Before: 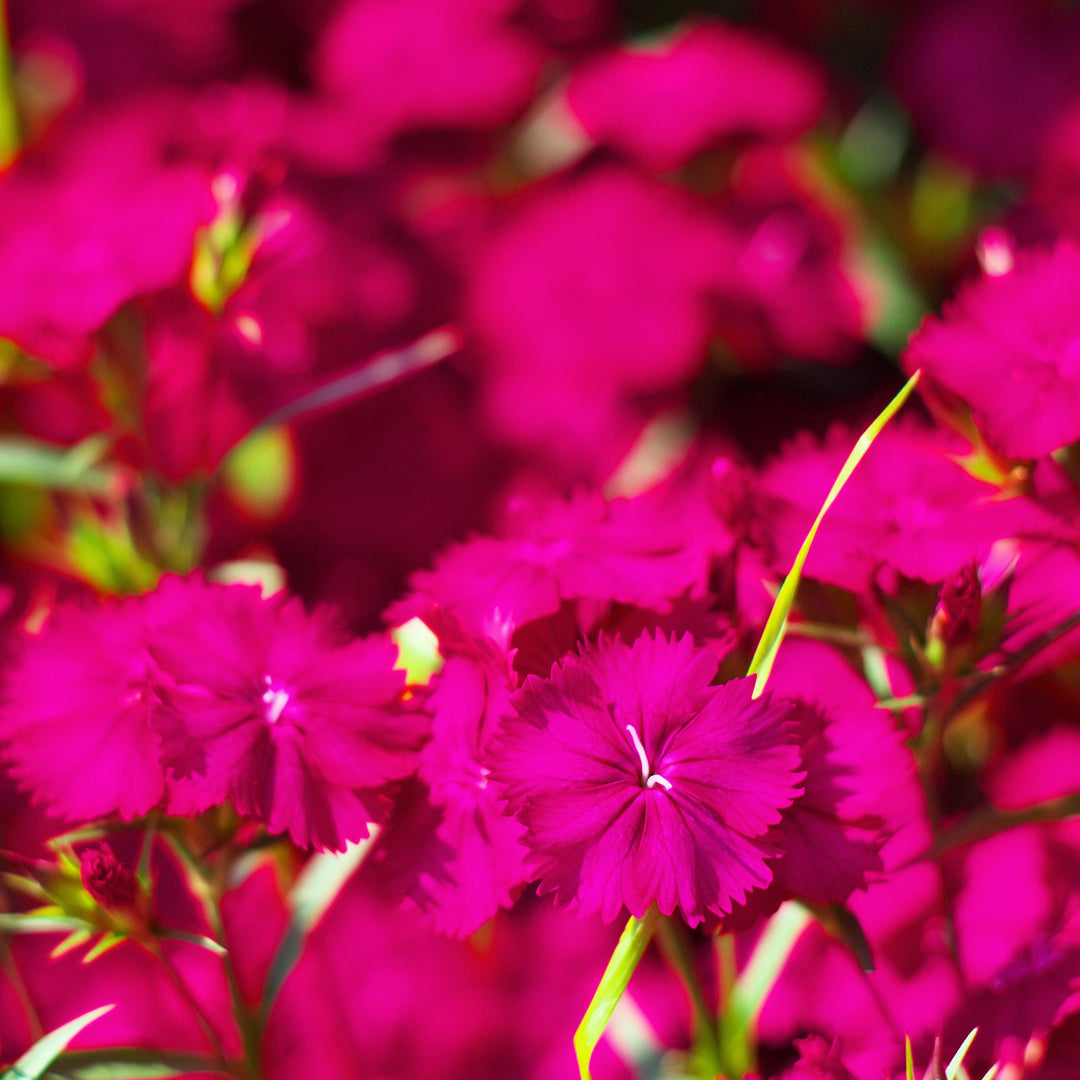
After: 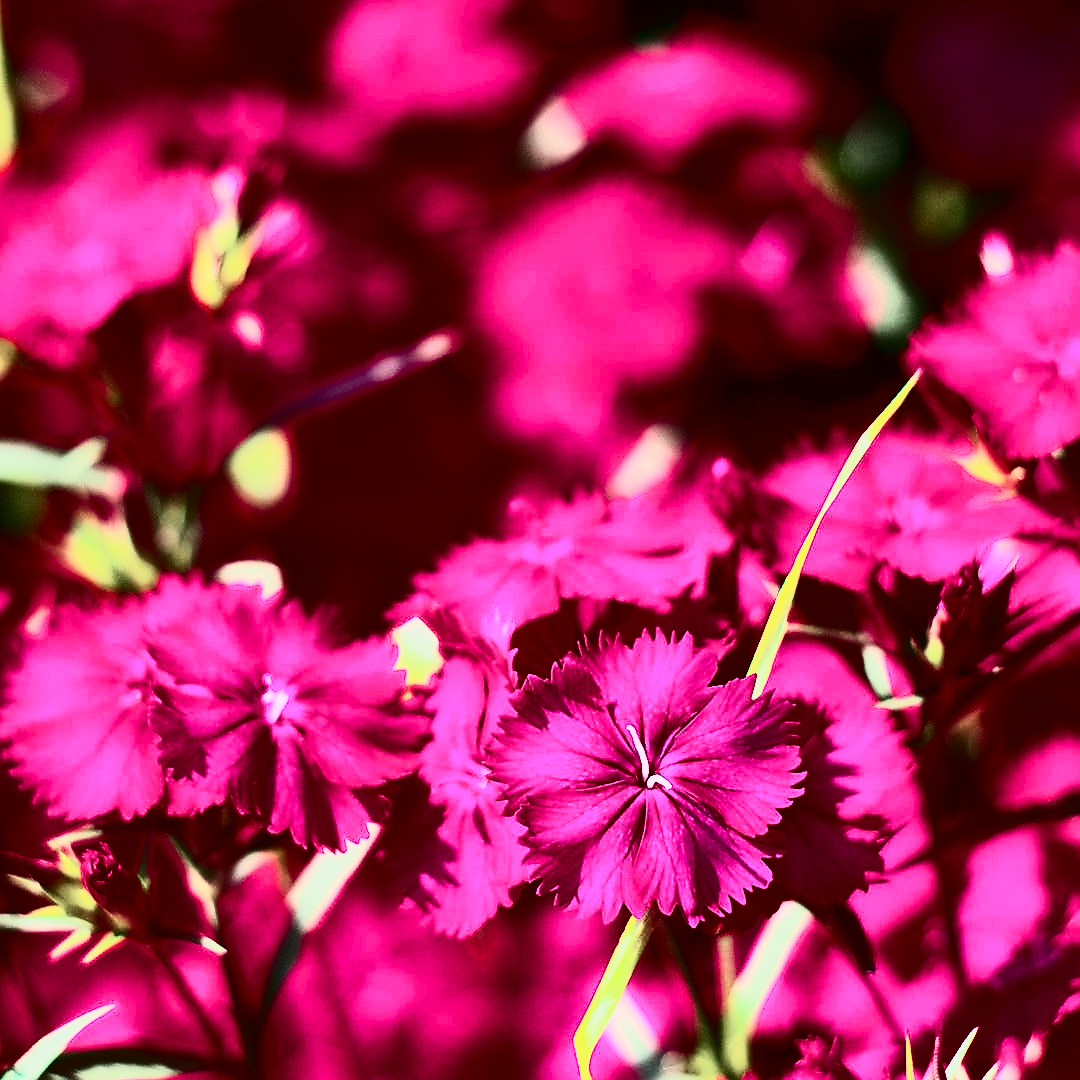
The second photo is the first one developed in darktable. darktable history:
sharpen: radius 1.4, amount 1.25, threshold 0.7
tone curve: curves: ch0 [(0, 0) (0.139, 0.081) (0.304, 0.259) (0.502, 0.505) (0.683, 0.676) (0.761, 0.773) (0.858, 0.858) (0.987, 0.945)]; ch1 [(0, 0) (0.172, 0.123) (0.304, 0.288) (0.414, 0.44) (0.472, 0.473) (0.502, 0.508) (0.54, 0.543) (0.583, 0.601) (0.638, 0.654) (0.741, 0.783) (1, 1)]; ch2 [(0, 0) (0.411, 0.424) (0.485, 0.476) (0.502, 0.502) (0.557, 0.54) (0.631, 0.576) (1, 1)], color space Lab, independent channels, preserve colors none
contrast brightness saturation: contrast 0.93, brightness 0.2
haze removal: strength -0.1, adaptive false
